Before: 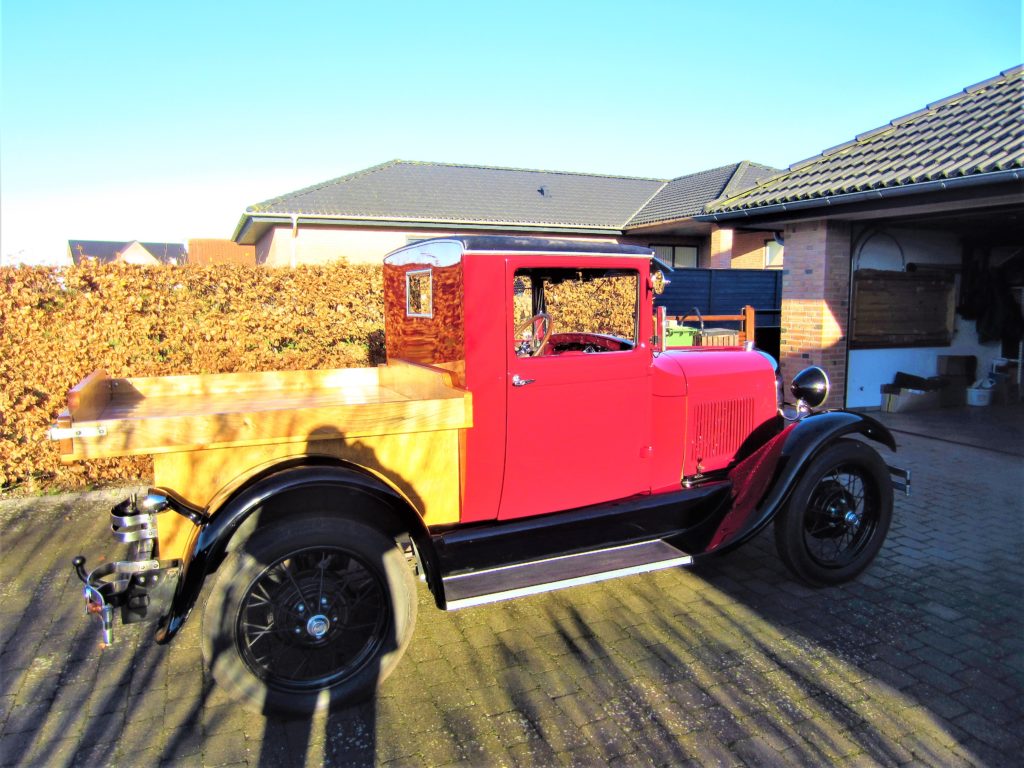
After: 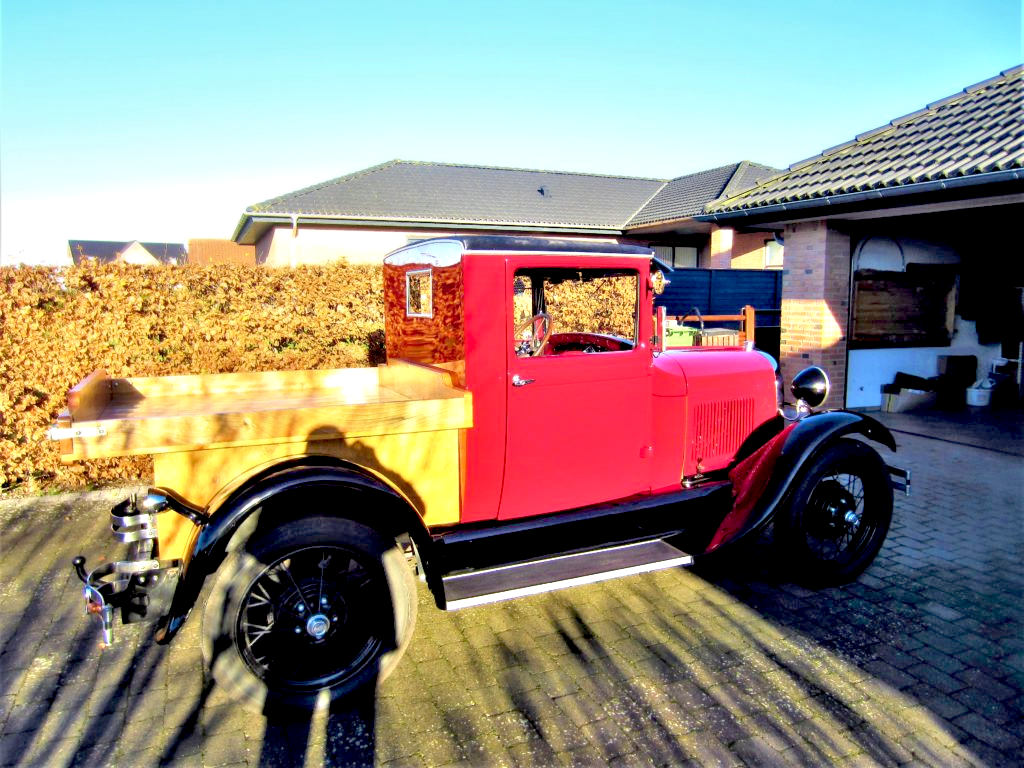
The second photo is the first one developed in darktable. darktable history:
white balance: emerald 1
exposure: black level correction 0.016, exposure -0.009 EV, compensate highlight preservation false
contrast equalizer: y [[0.536, 0.565, 0.581, 0.516, 0.52, 0.491], [0.5 ×6], [0.5 ×6], [0 ×6], [0 ×6]]
tone equalizer: -8 EV 1 EV, -7 EV 1 EV, -6 EV 1 EV, -5 EV 1 EV, -4 EV 1 EV, -3 EV 0.75 EV, -2 EV 0.5 EV, -1 EV 0.25 EV
